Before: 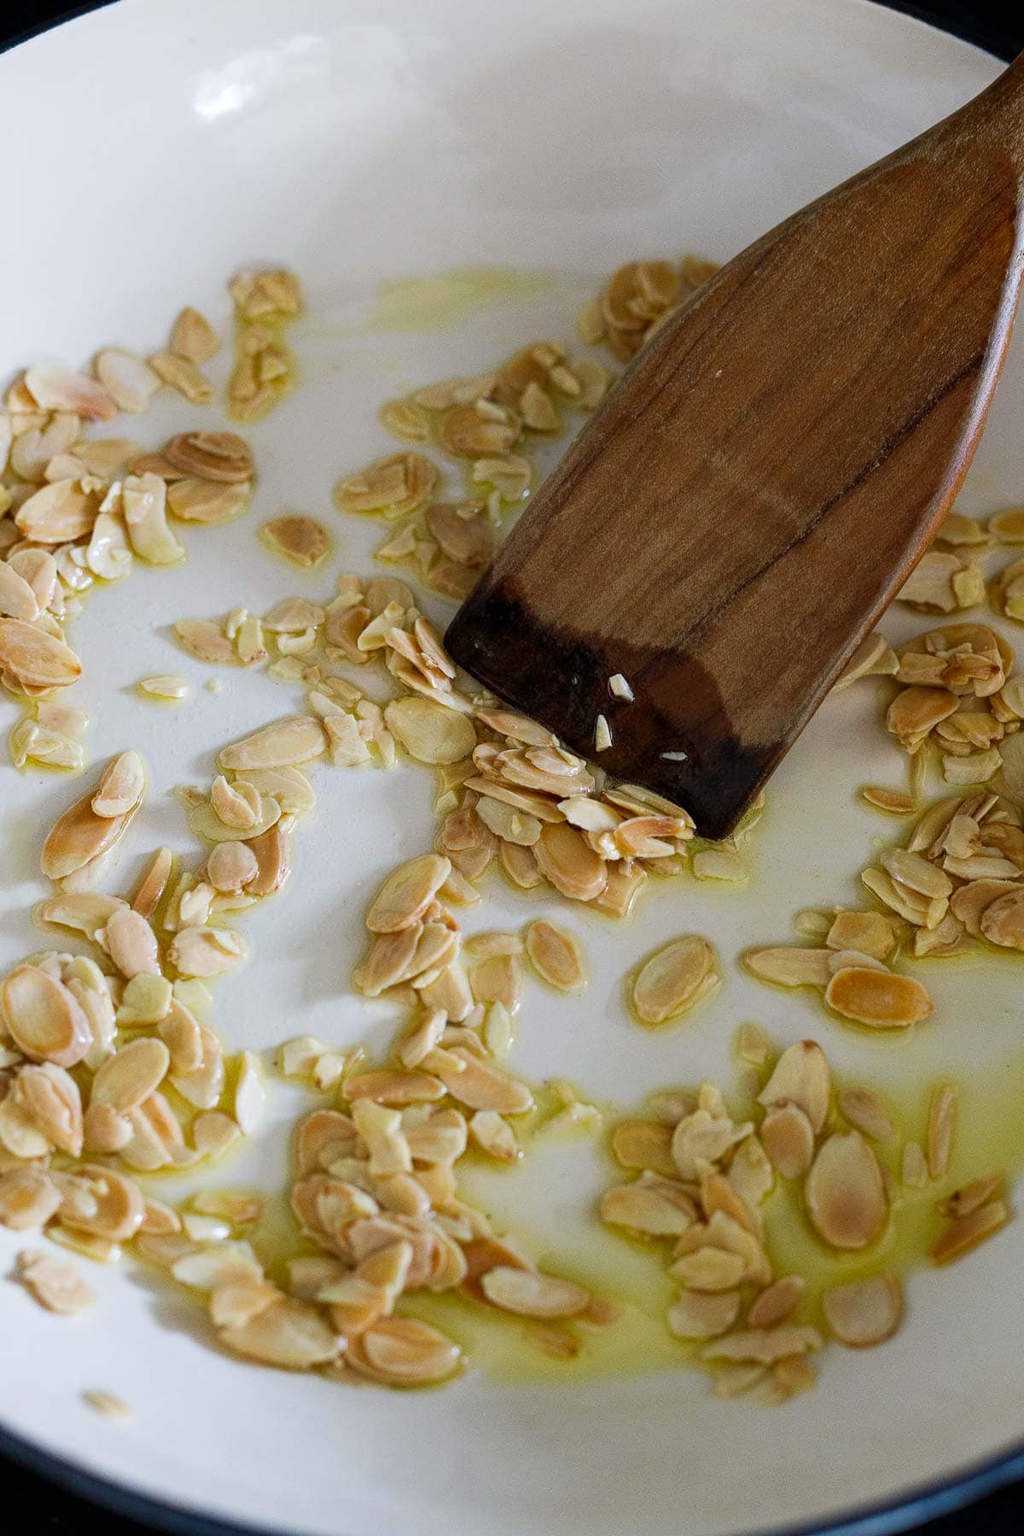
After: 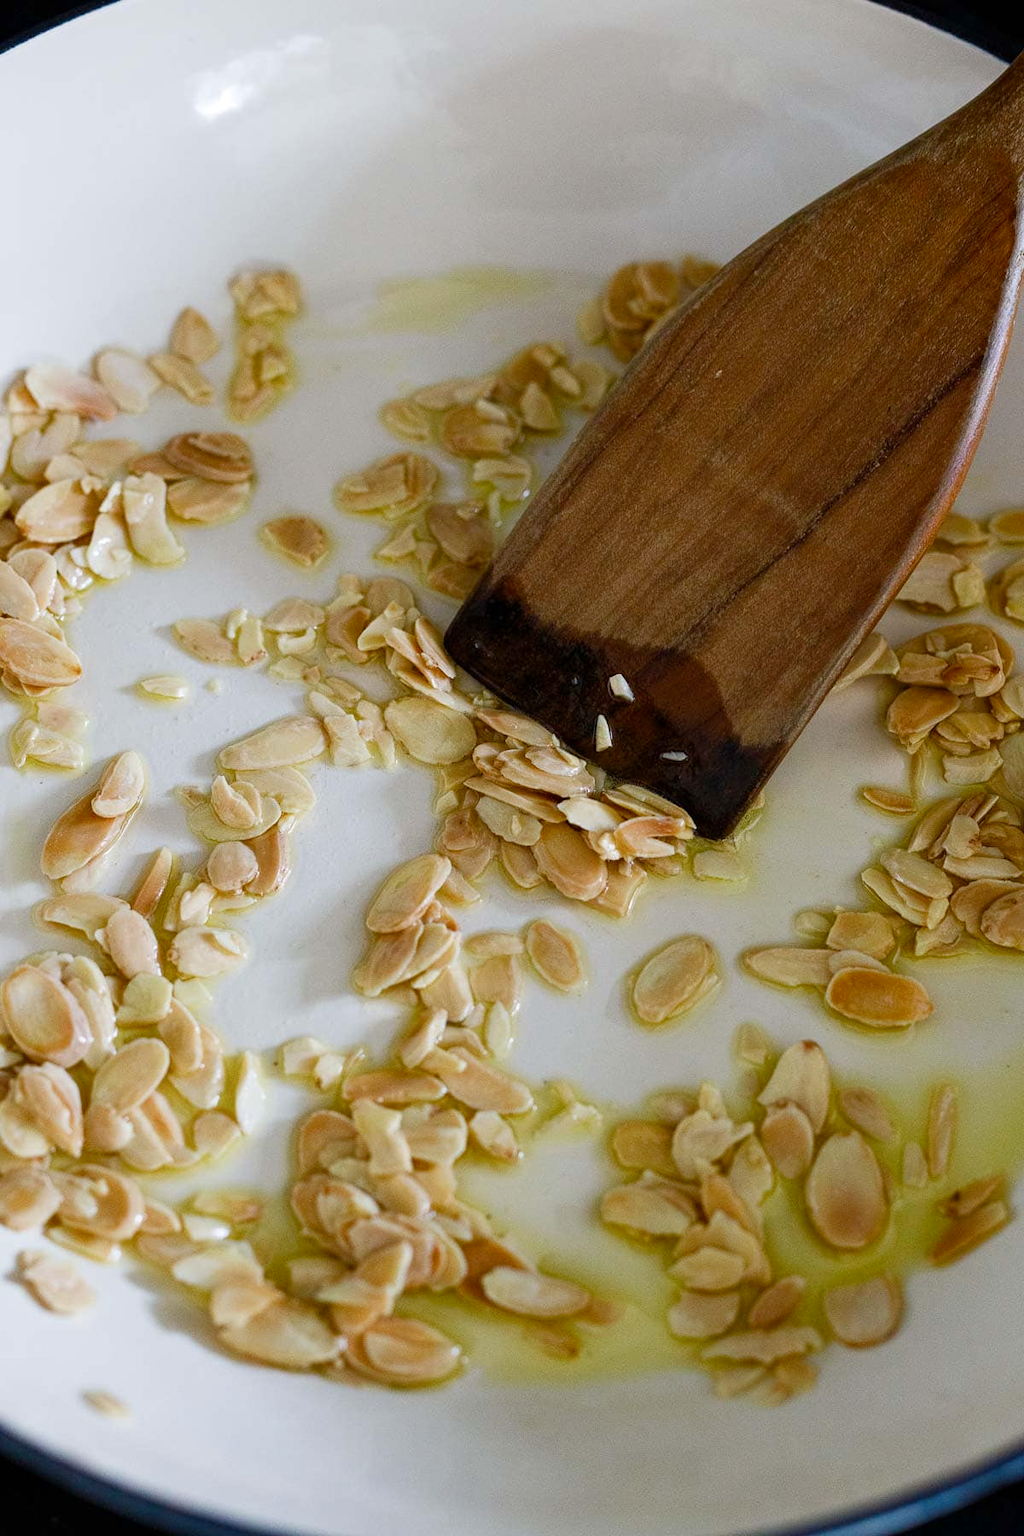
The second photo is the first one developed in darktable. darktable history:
color balance rgb: perceptual saturation grading › global saturation 0.425%, perceptual saturation grading › highlights -19.701%, perceptual saturation grading › shadows 20.274%, global vibrance 15.179%
